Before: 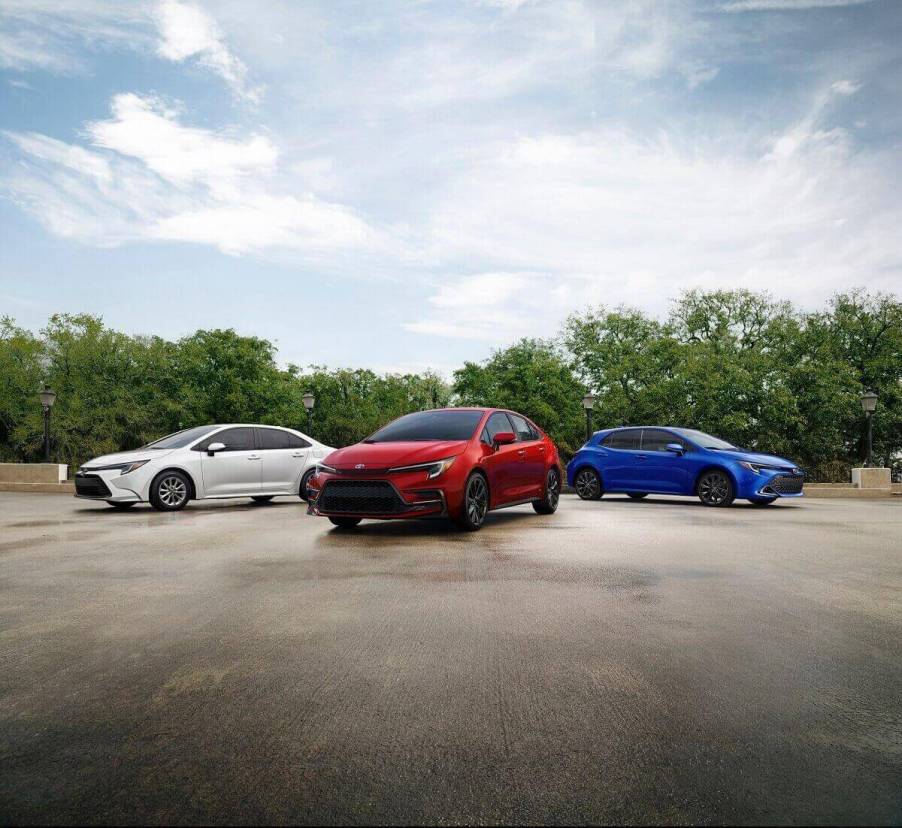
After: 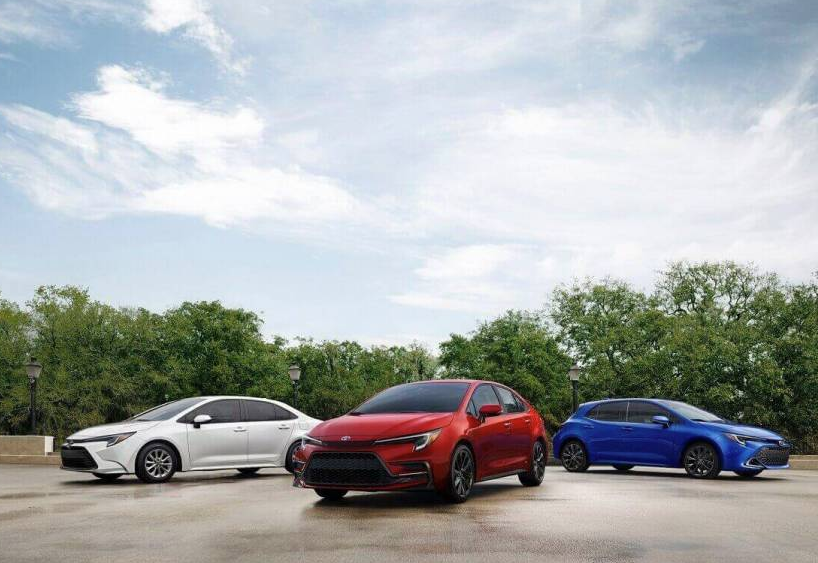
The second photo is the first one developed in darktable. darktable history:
crop: left 1.583%, top 3.439%, right 7.654%, bottom 28.49%
contrast brightness saturation: saturation -0.063
